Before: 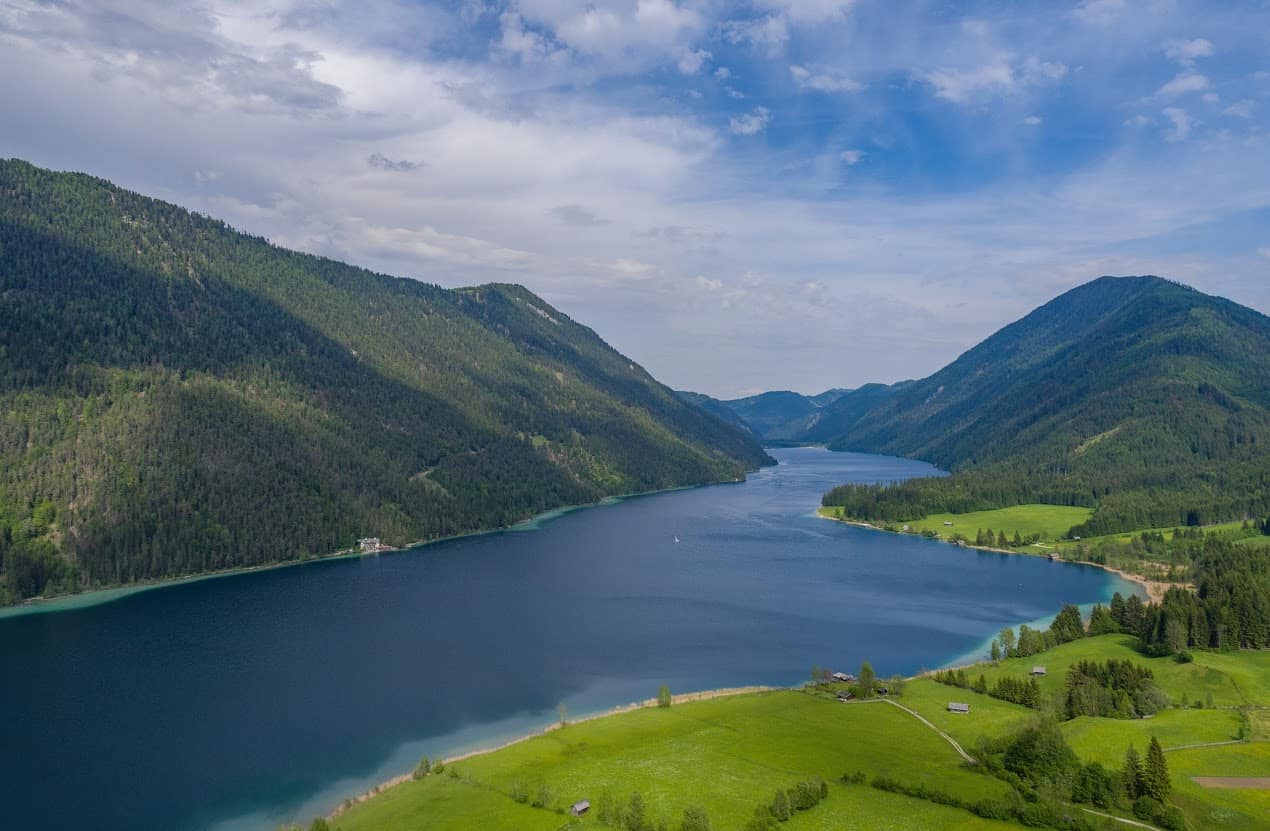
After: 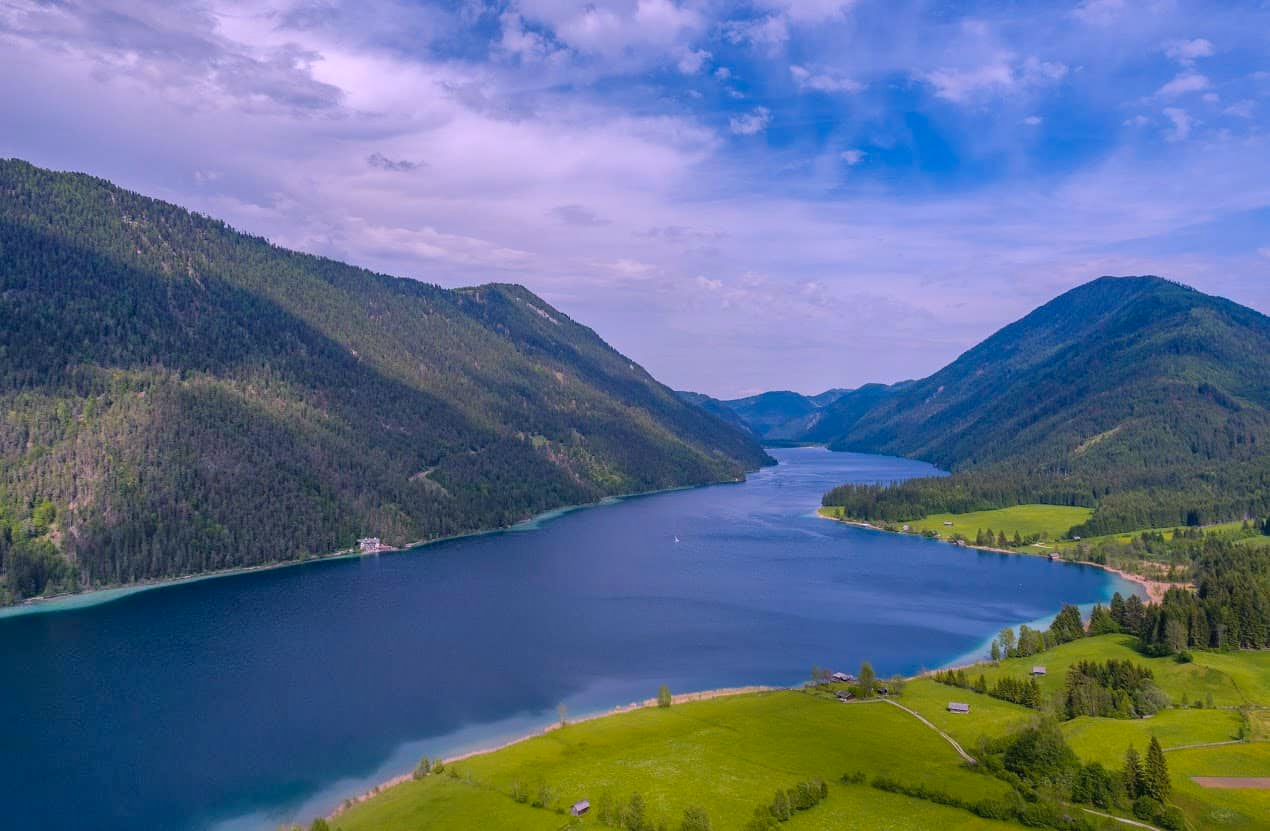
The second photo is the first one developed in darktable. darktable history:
color balance rgb: shadows lift › chroma 3.202%, shadows lift › hue 279.11°, perceptual saturation grading › global saturation 29.458%
shadows and highlights: radius 131.49, soften with gaussian
color correction: highlights a* 16.14, highlights b* -20.05
